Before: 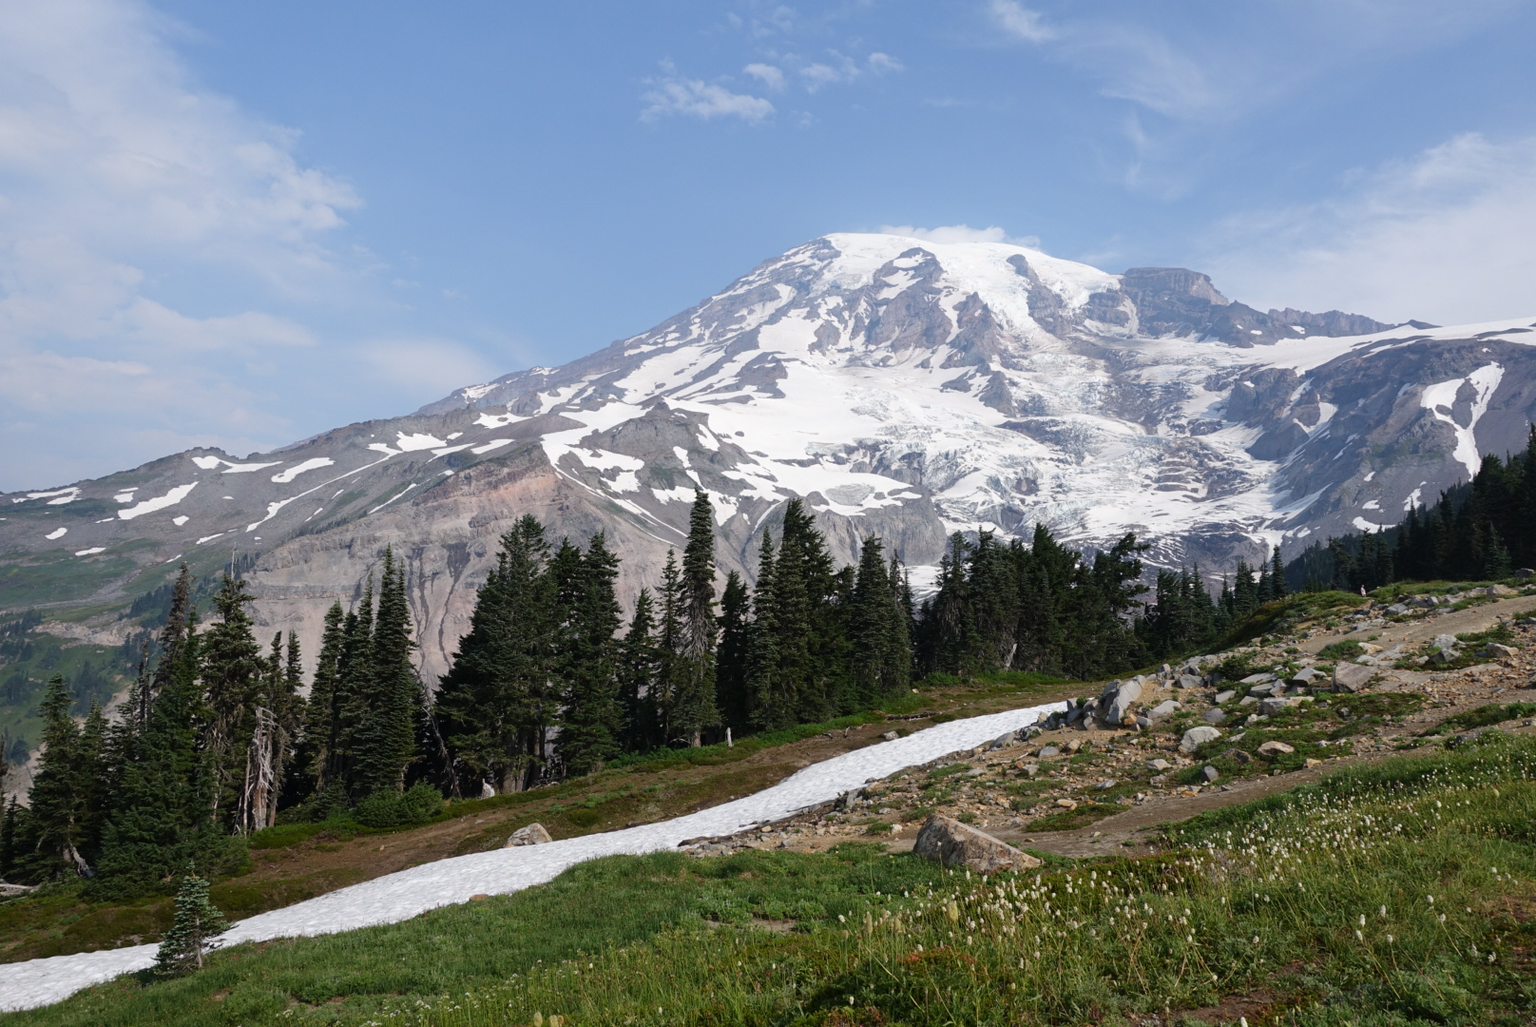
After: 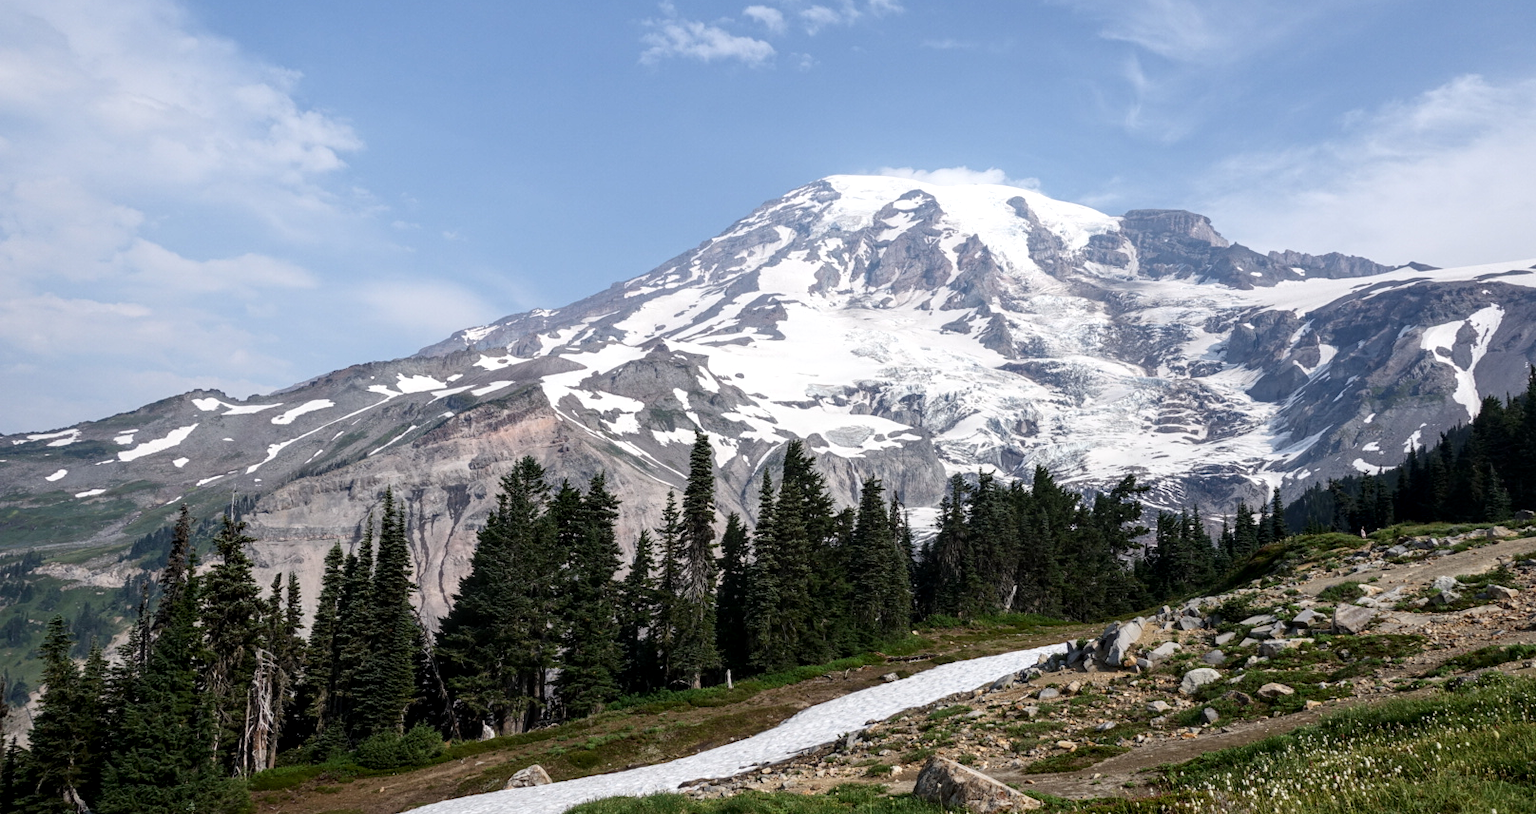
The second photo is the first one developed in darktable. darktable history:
crop and rotate: top 5.658%, bottom 14.934%
local contrast: highlights 63%, detail 143%, midtone range 0.423
contrast brightness saturation: contrast 0.139
